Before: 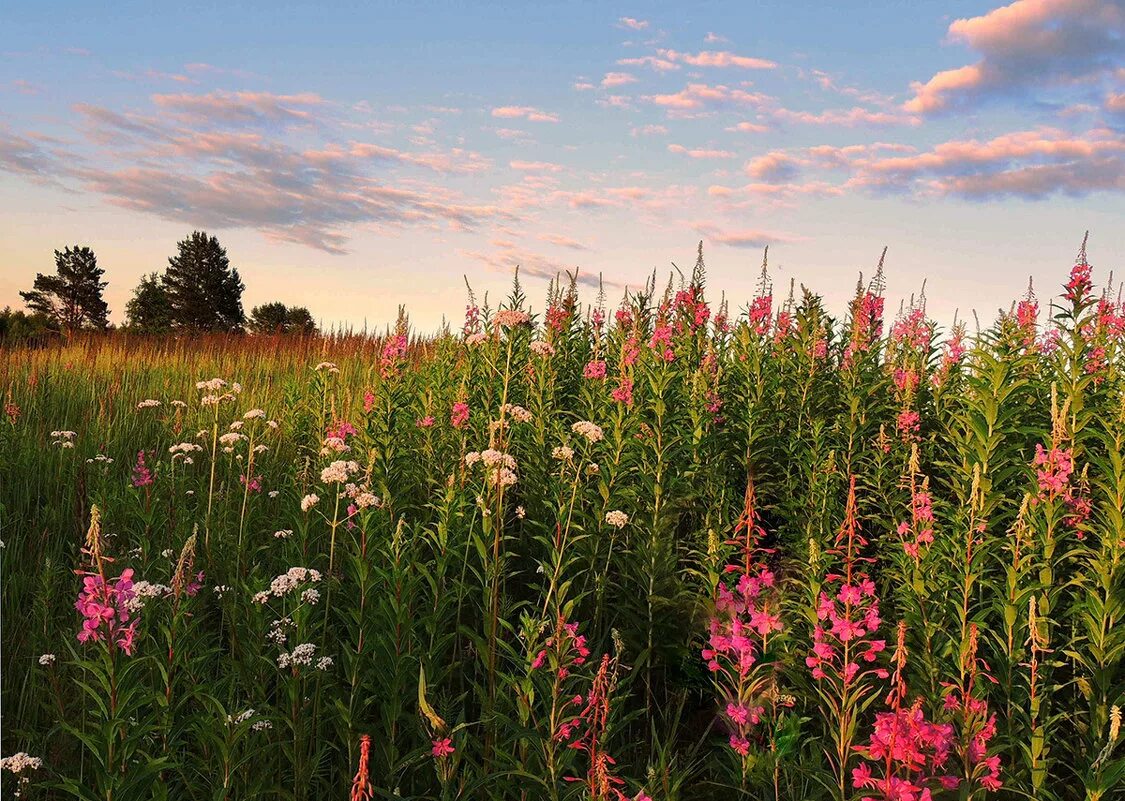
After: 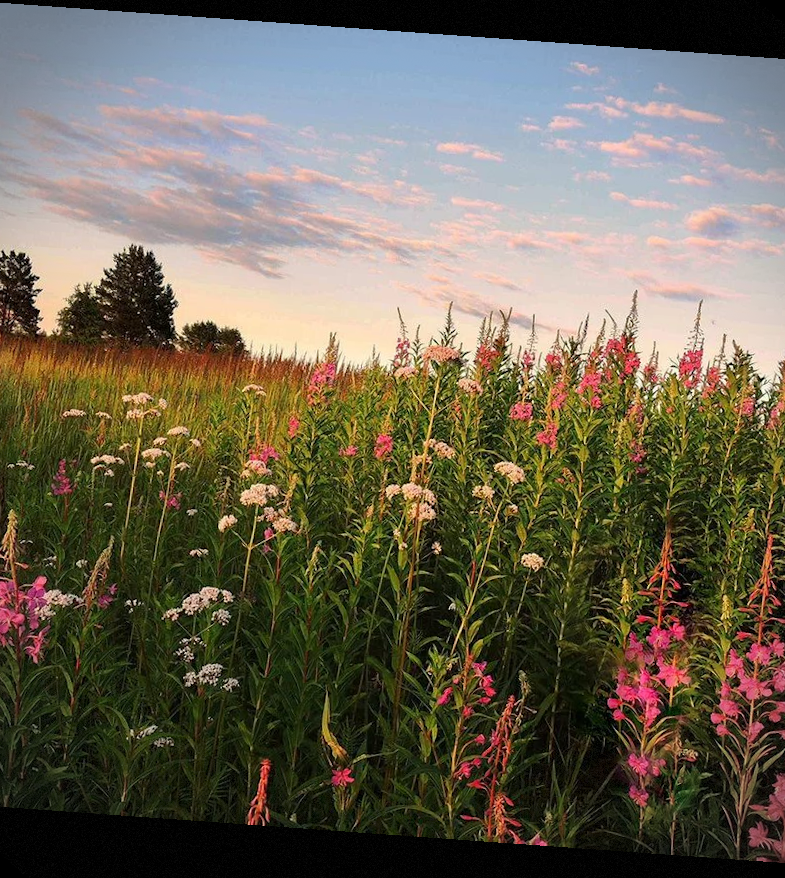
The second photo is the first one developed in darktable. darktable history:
crop and rotate: left 8.786%, right 24.548%
vignetting: dithering 8-bit output, unbound false
rotate and perspective: rotation 4.1°, automatic cropping off
